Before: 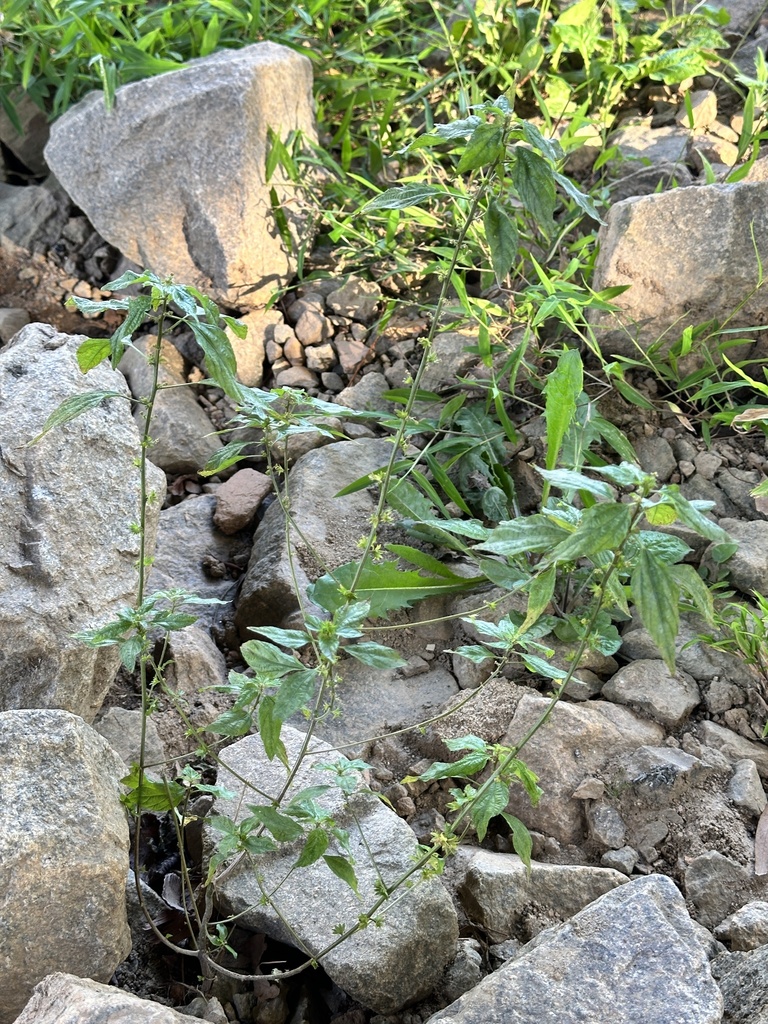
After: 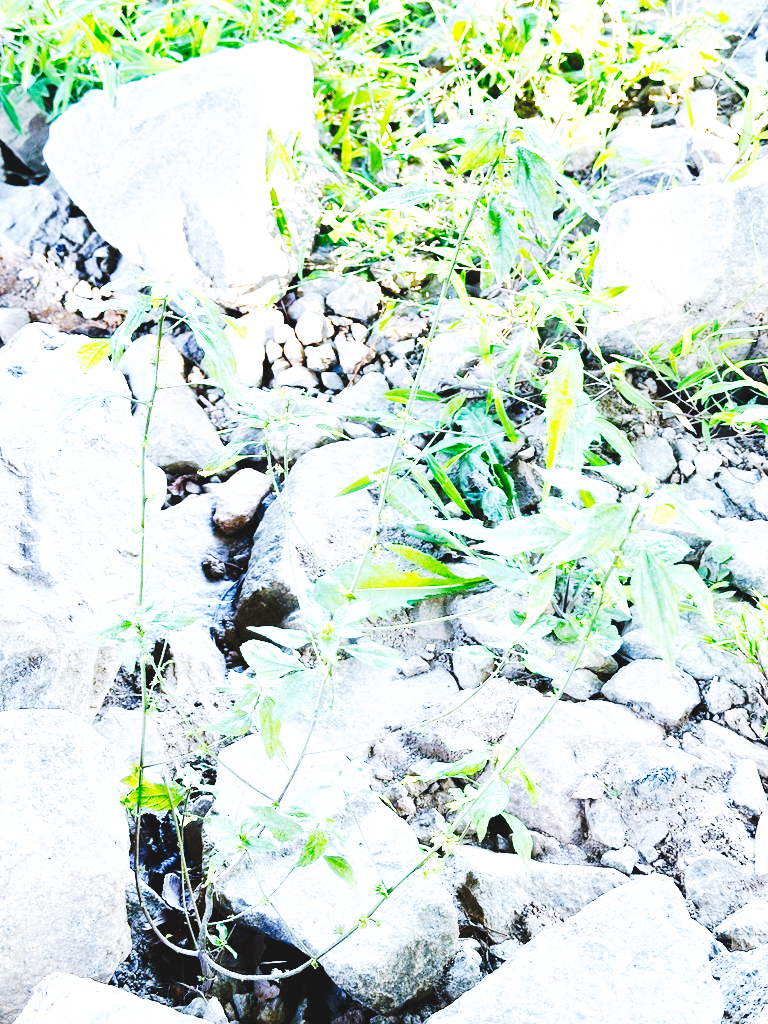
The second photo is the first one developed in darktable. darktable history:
white balance: red 0.871, blue 1.249
exposure: black level correction 0, exposure 1 EV, compensate exposure bias true, compensate highlight preservation false
base curve: curves: ch0 [(0, 0) (0.007, 0.004) (0.027, 0.03) (0.046, 0.07) (0.207, 0.54) (0.442, 0.872) (0.673, 0.972) (1, 1)], preserve colors none
tone curve: curves: ch0 [(0, 0) (0.003, 0.077) (0.011, 0.079) (0.025, 0.085) (0.044, 0.095) (0.069, 0.109) (0.1, 0.124) (0.136, 0.142) (0.177, 0.169) (0.224, 0.207) (0.277, 0.267) (0.335, 0.347) (0.399, 0.442) (0.468, 0.54) (0.543, 0.635) (0.623, 0.726) (0.709, 0.813) (0.801, 0.882) (0.898, 0.934) (1, 1)], preserve colors none
